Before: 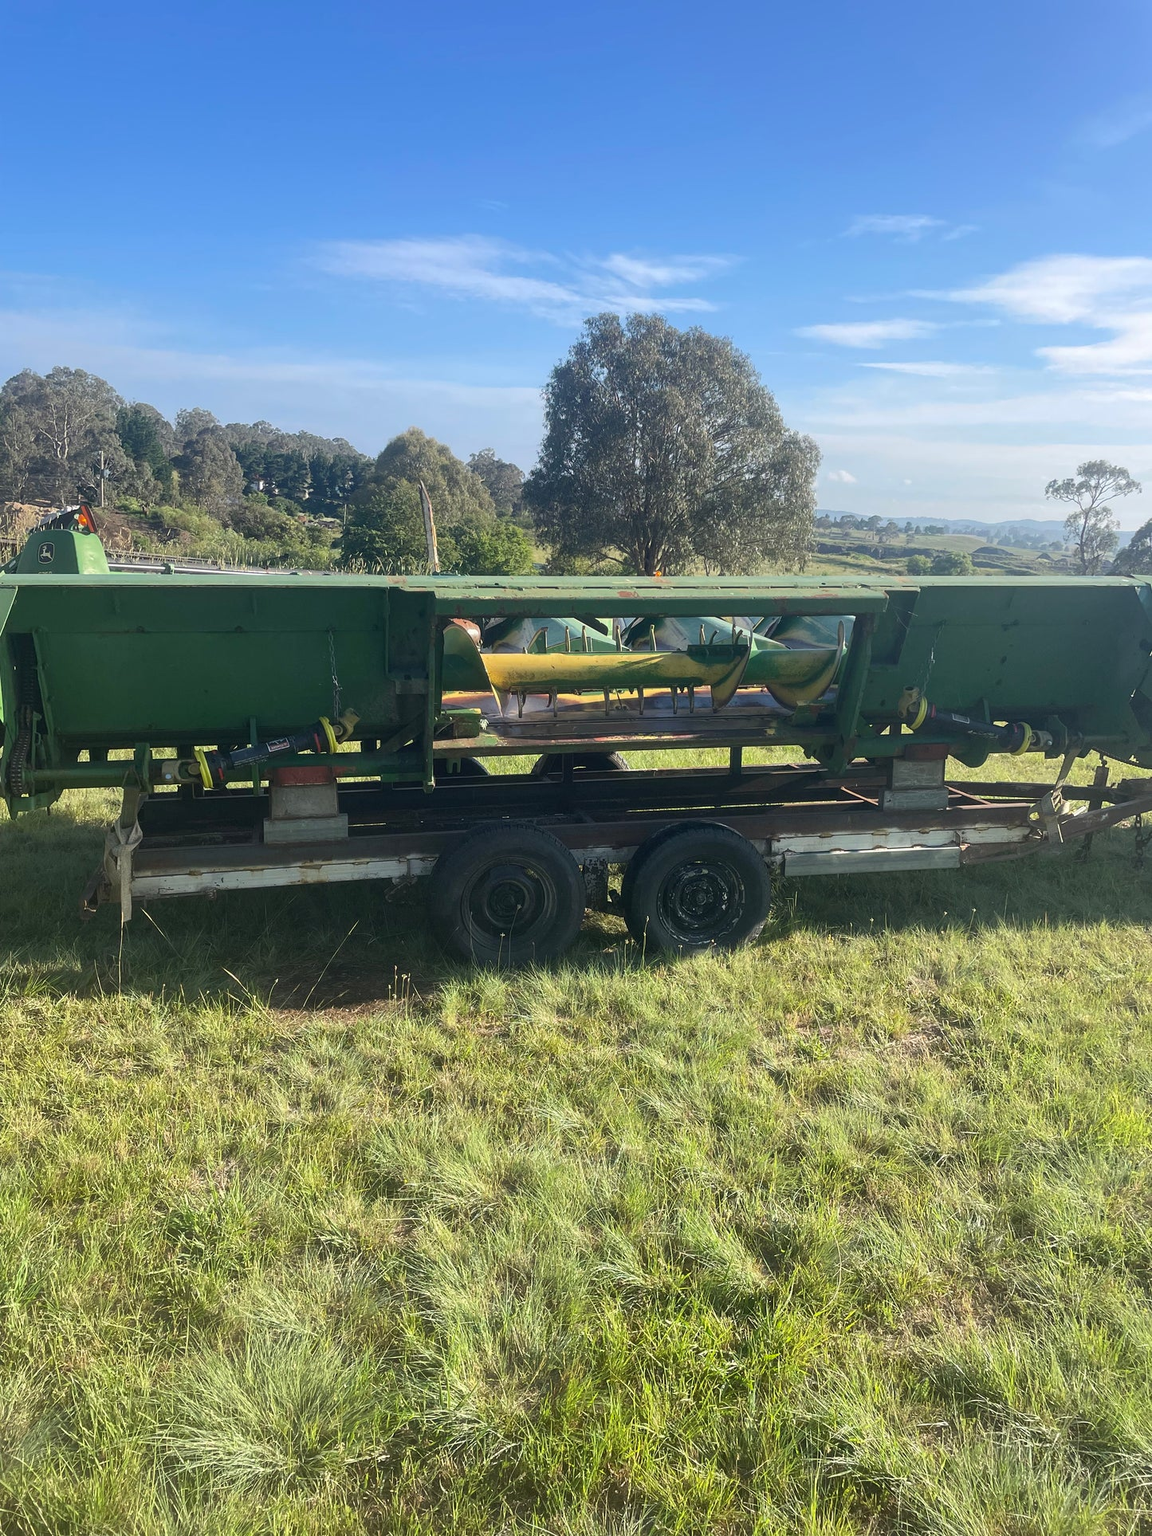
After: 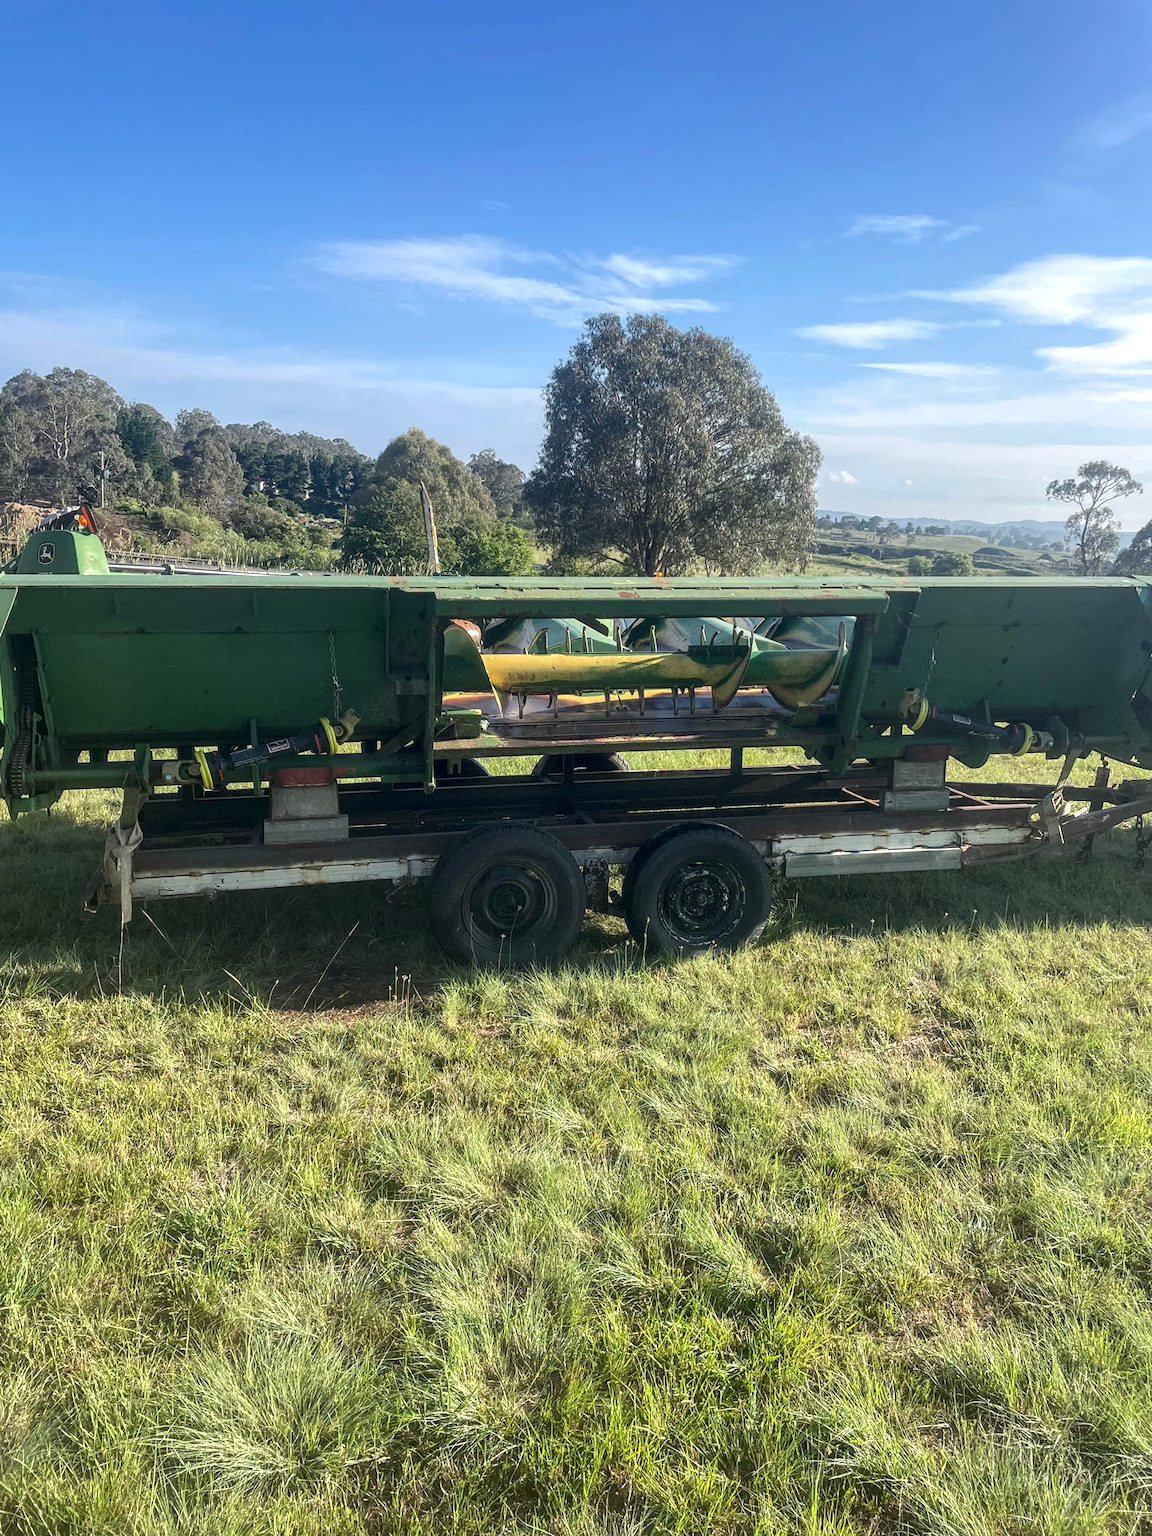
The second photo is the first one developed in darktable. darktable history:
crop: bottom 0.071%
local contrast: detail 142%
